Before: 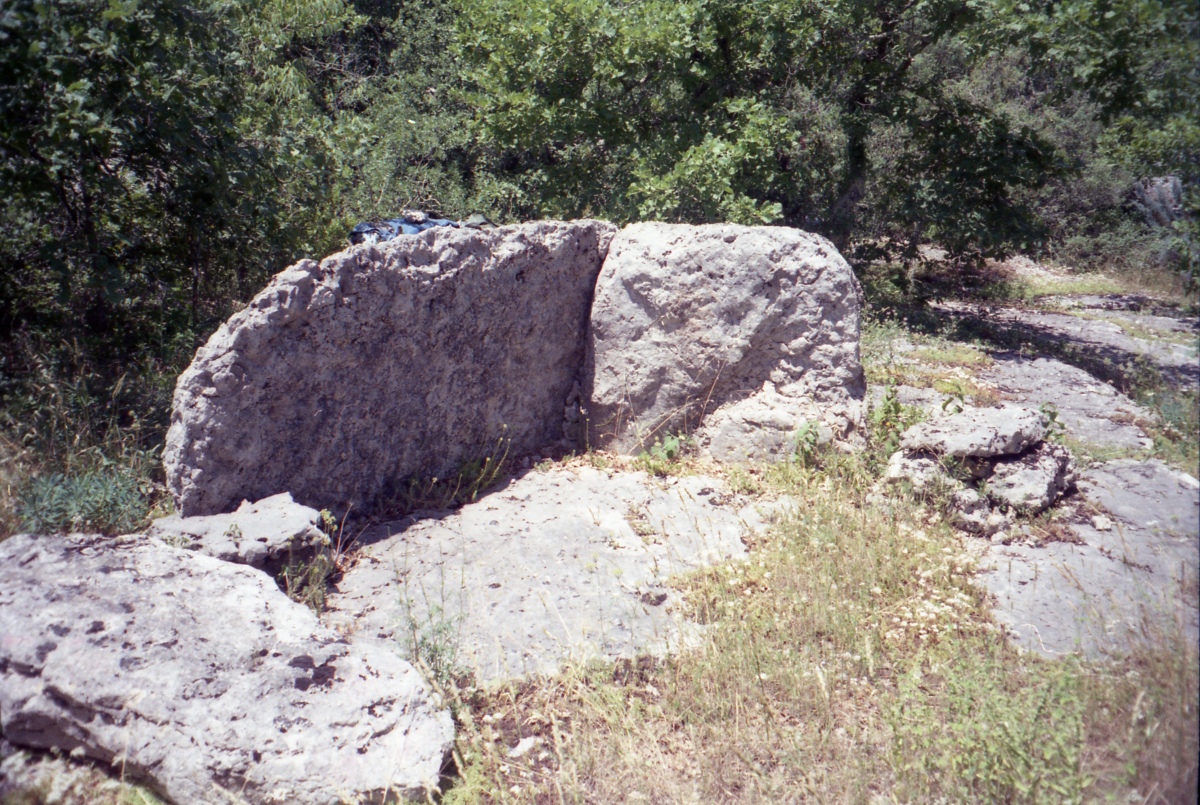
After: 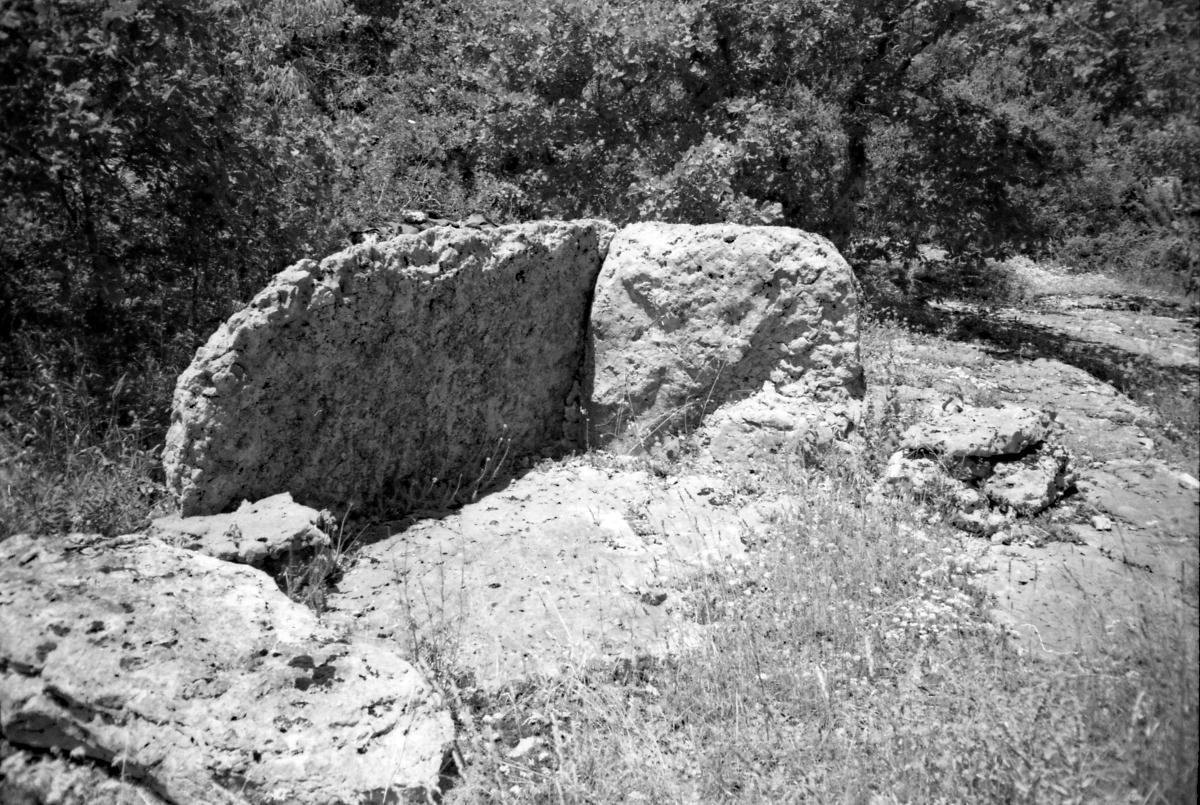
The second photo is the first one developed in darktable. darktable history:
color balance rgb: perceptual saturation grading › global saturation 35%, perceptual saturation grading › highlights -25%, perceptual saturation grading › shadows 50%
haze removal: strength 0.42, compatibility mode true, adaptive false
white balance: red 1.05, blue 1.072
monochrome: on, module defaults
